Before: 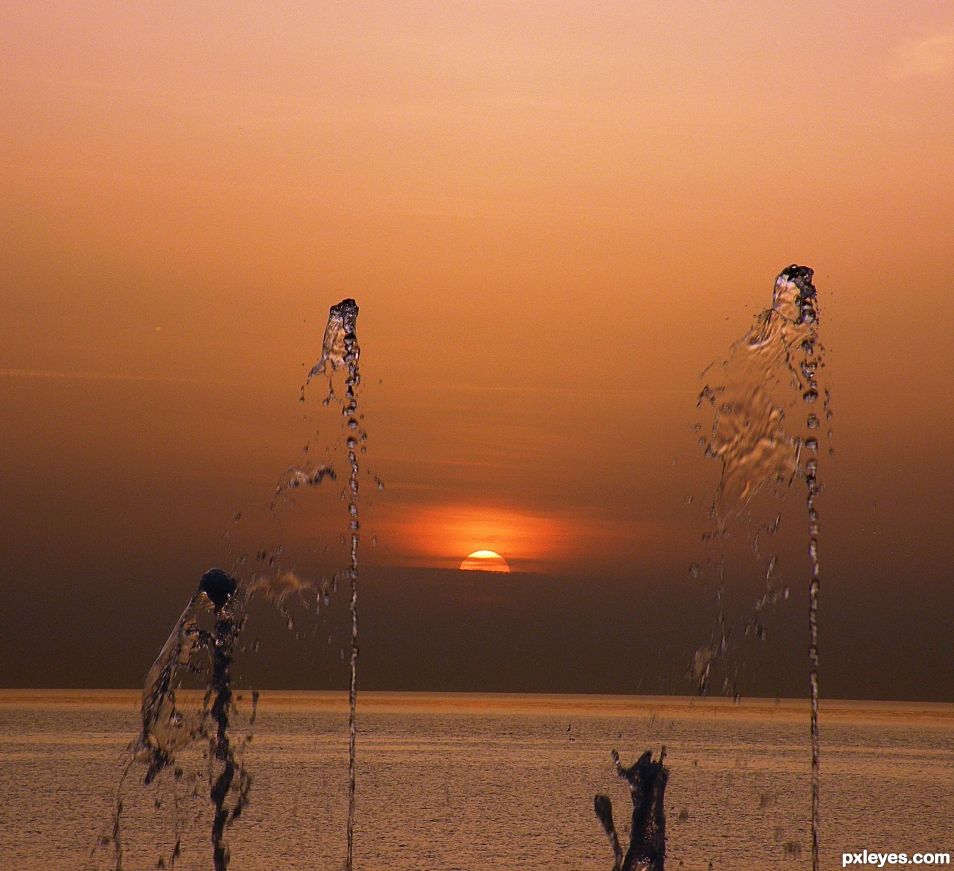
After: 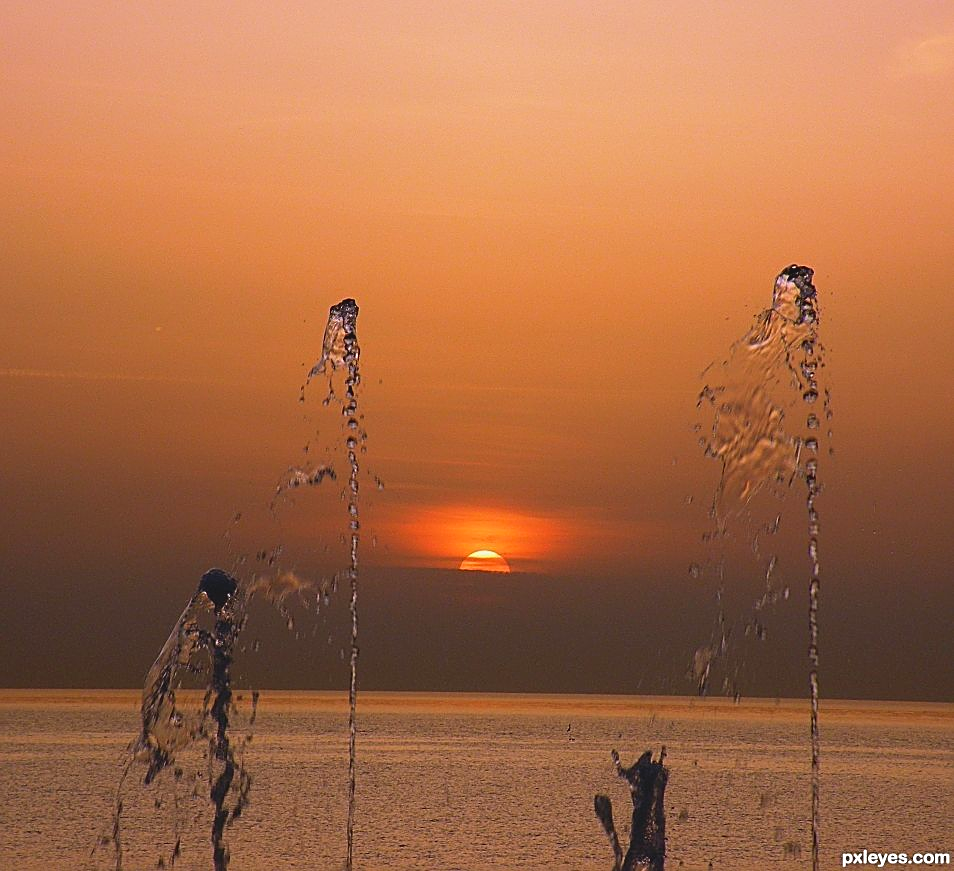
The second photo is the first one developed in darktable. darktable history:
sharpen: on, module defaults
contrast brightness saturation: contrast -0.1, brightness 0.05, saturation 0.08
